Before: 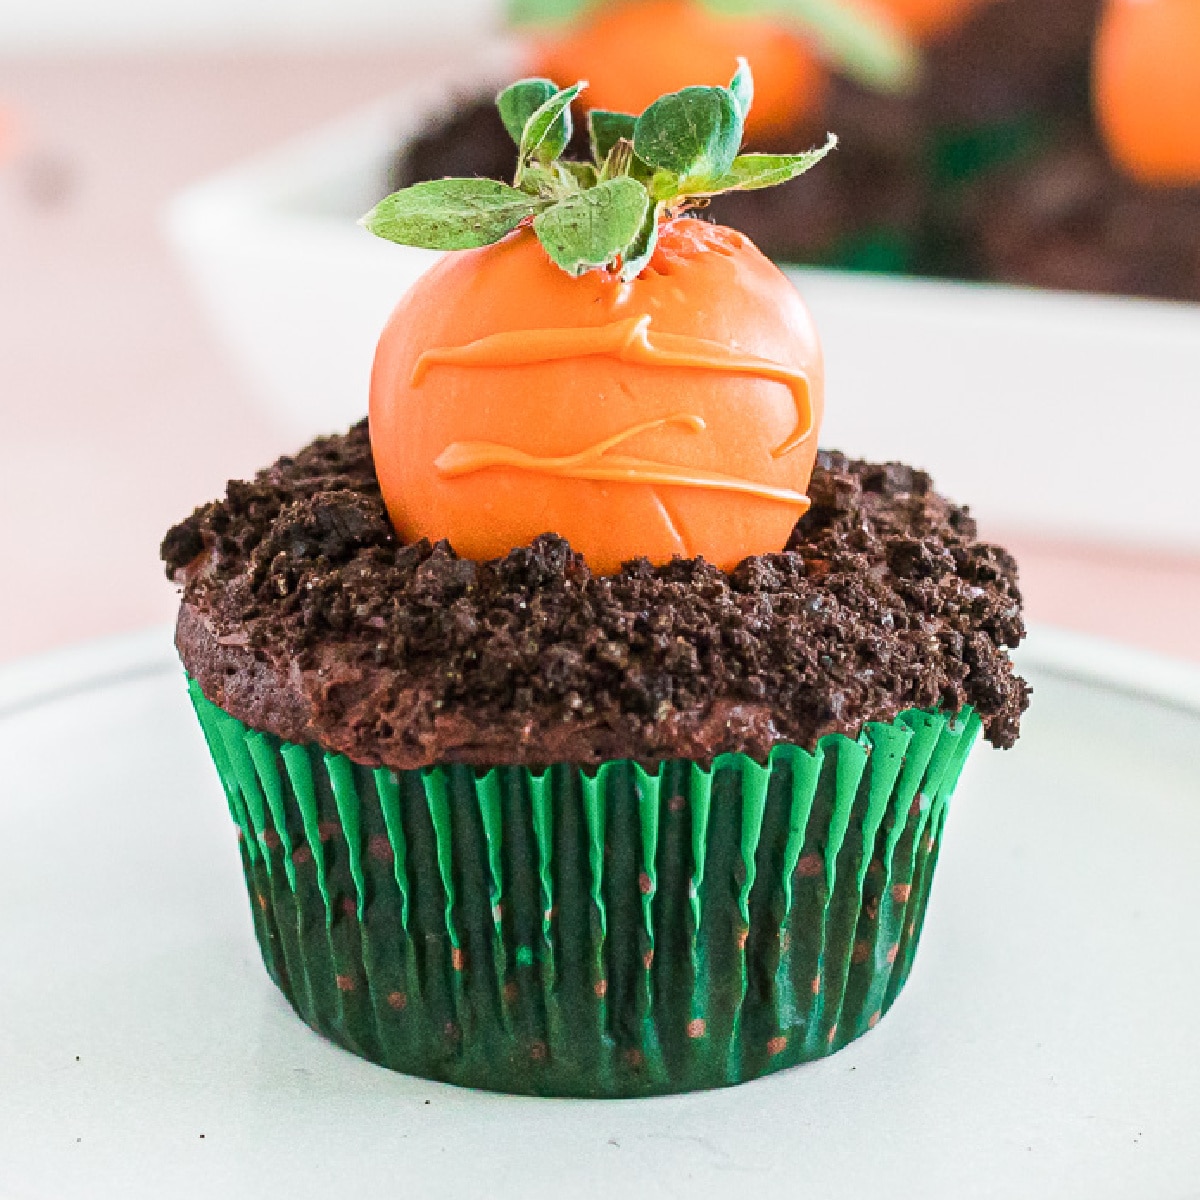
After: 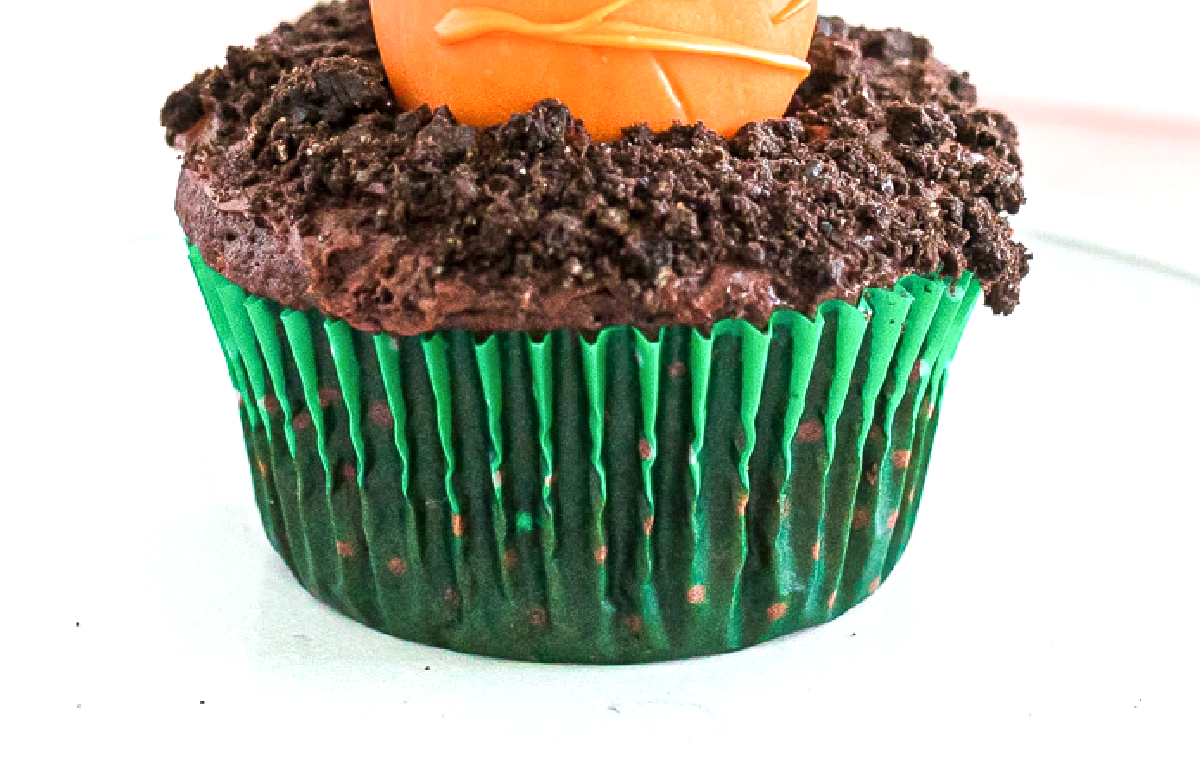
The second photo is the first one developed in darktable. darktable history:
crop and rotate: top 36.248%
local contrast: mode bilateral grid, contrast 20, coarseness 49, detail 120%, midtone range 0.2
exposure: black level correction 0, exposure 0.5 EV, compensate highlight preservation false
